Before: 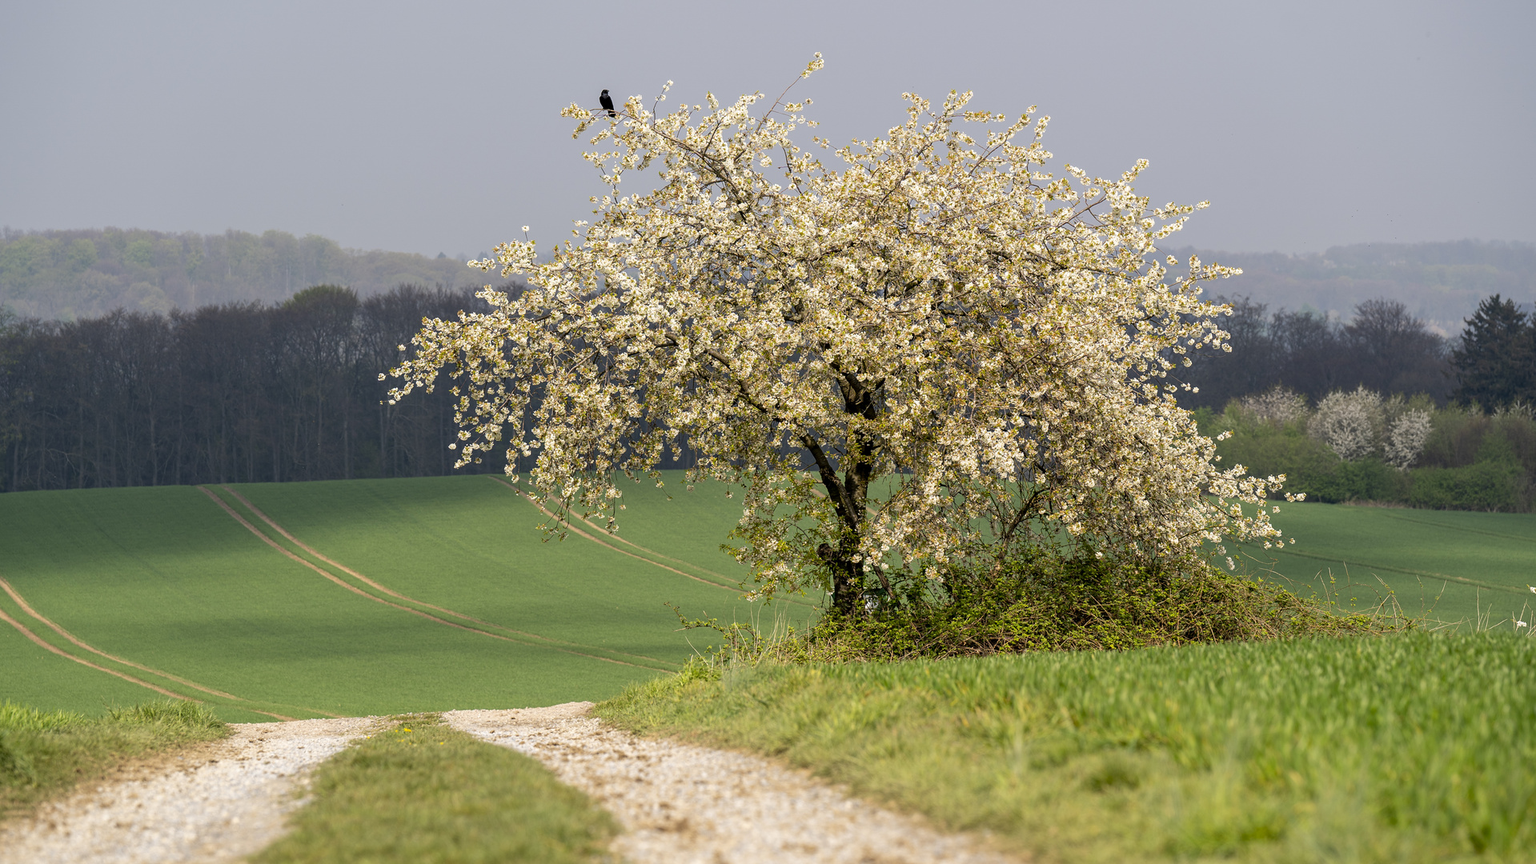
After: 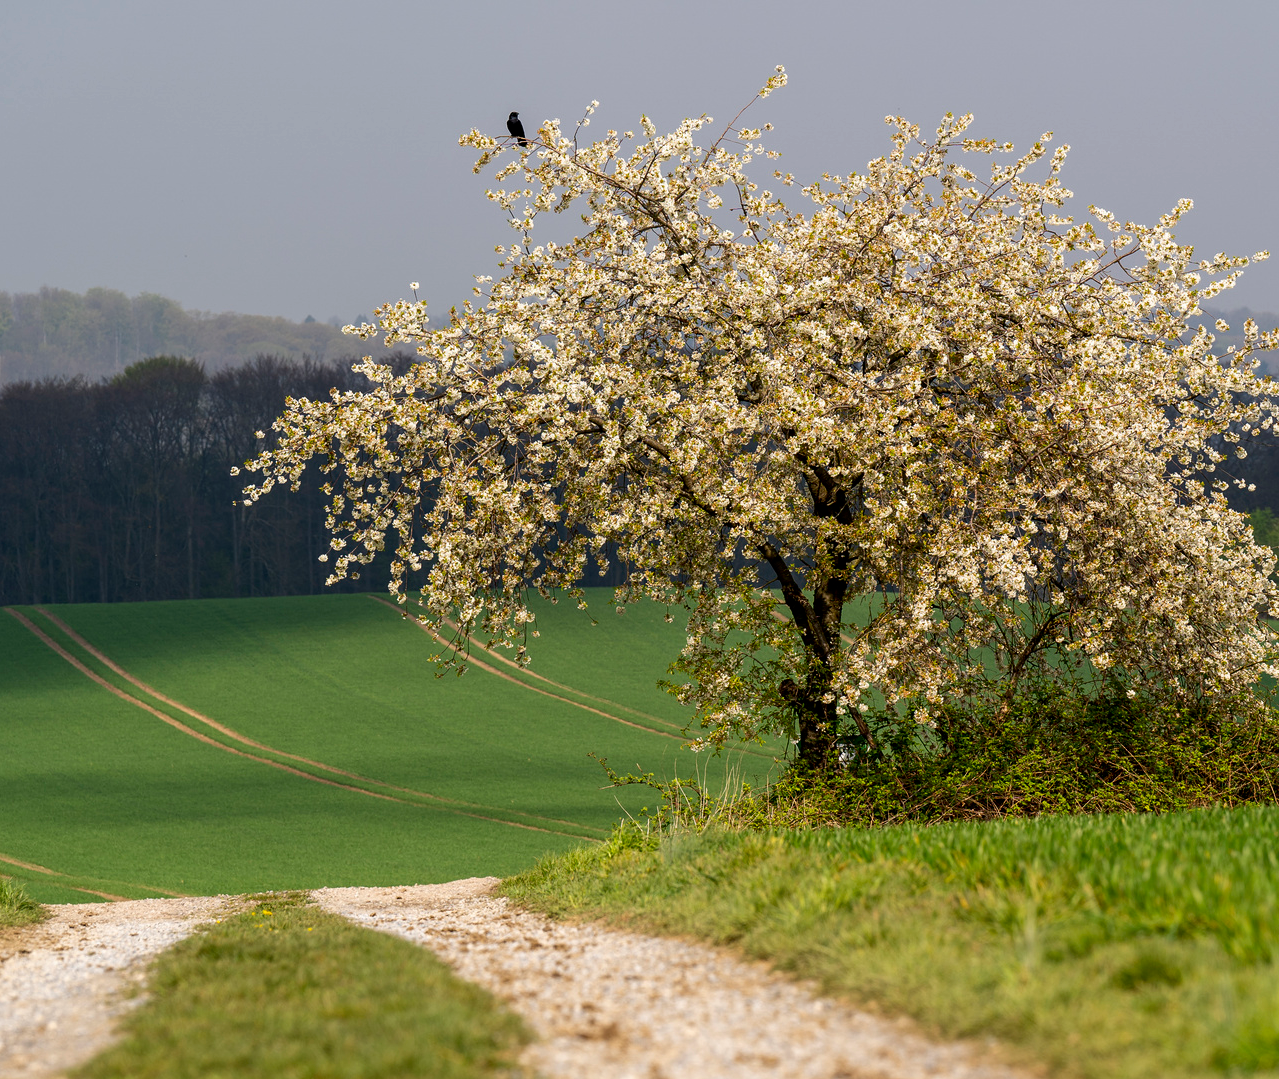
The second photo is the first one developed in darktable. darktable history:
crop and rotate: left 12.673%, right 20.66%
contrast brightness saturation: contrast 0.07, brightness -0.13, saturation 0.06
